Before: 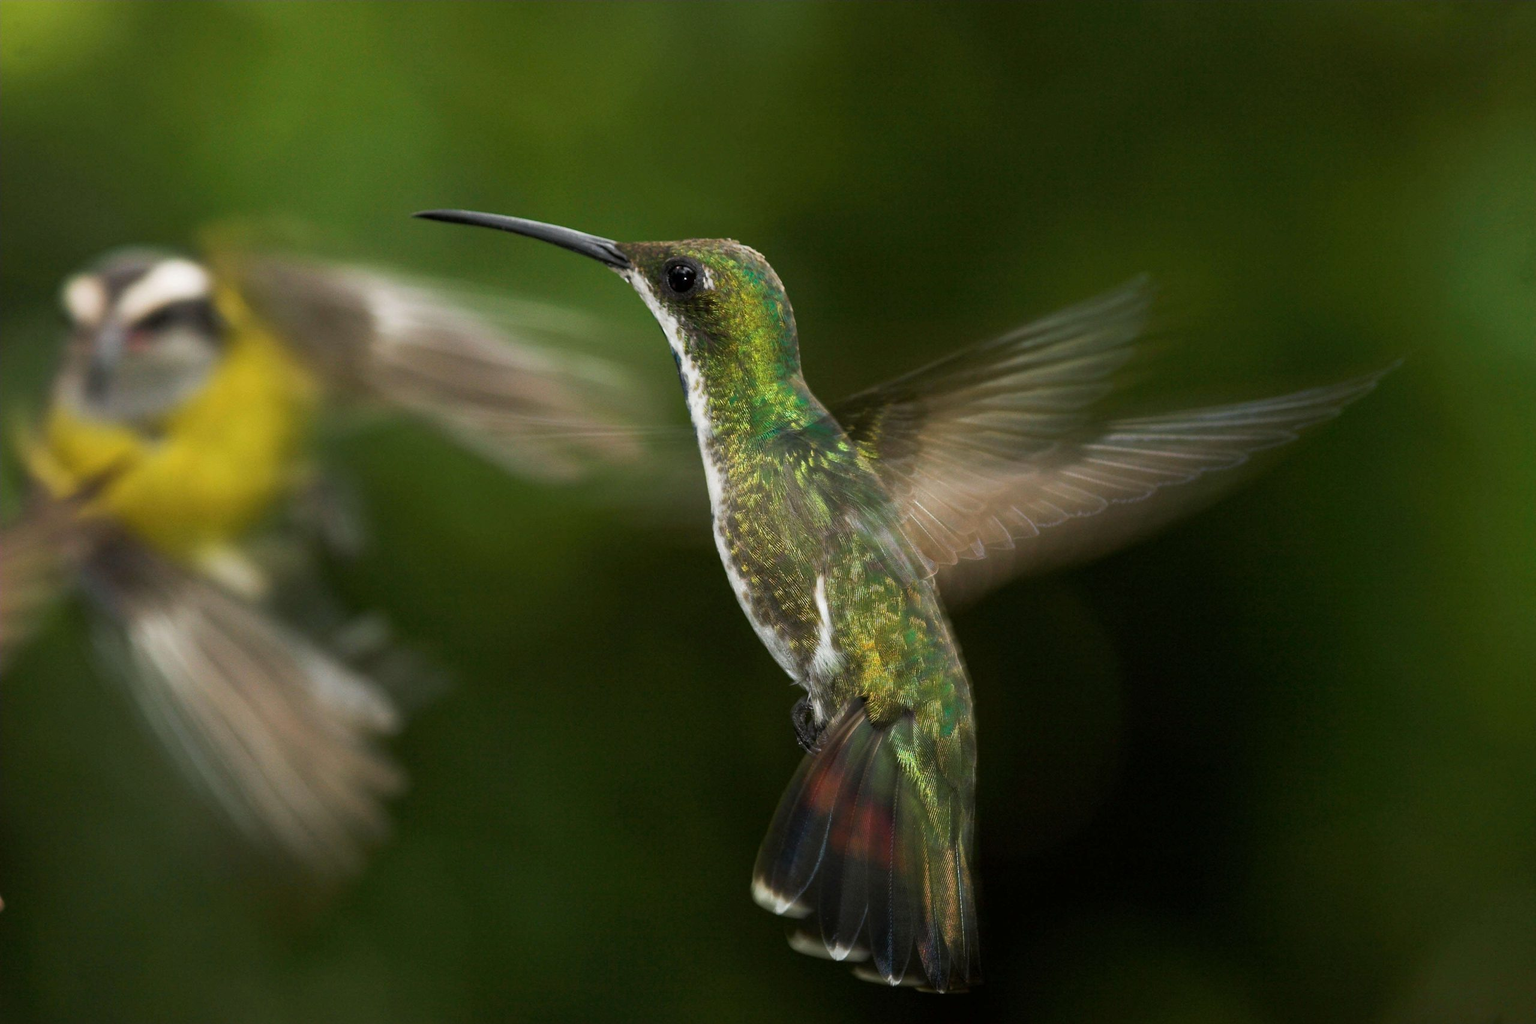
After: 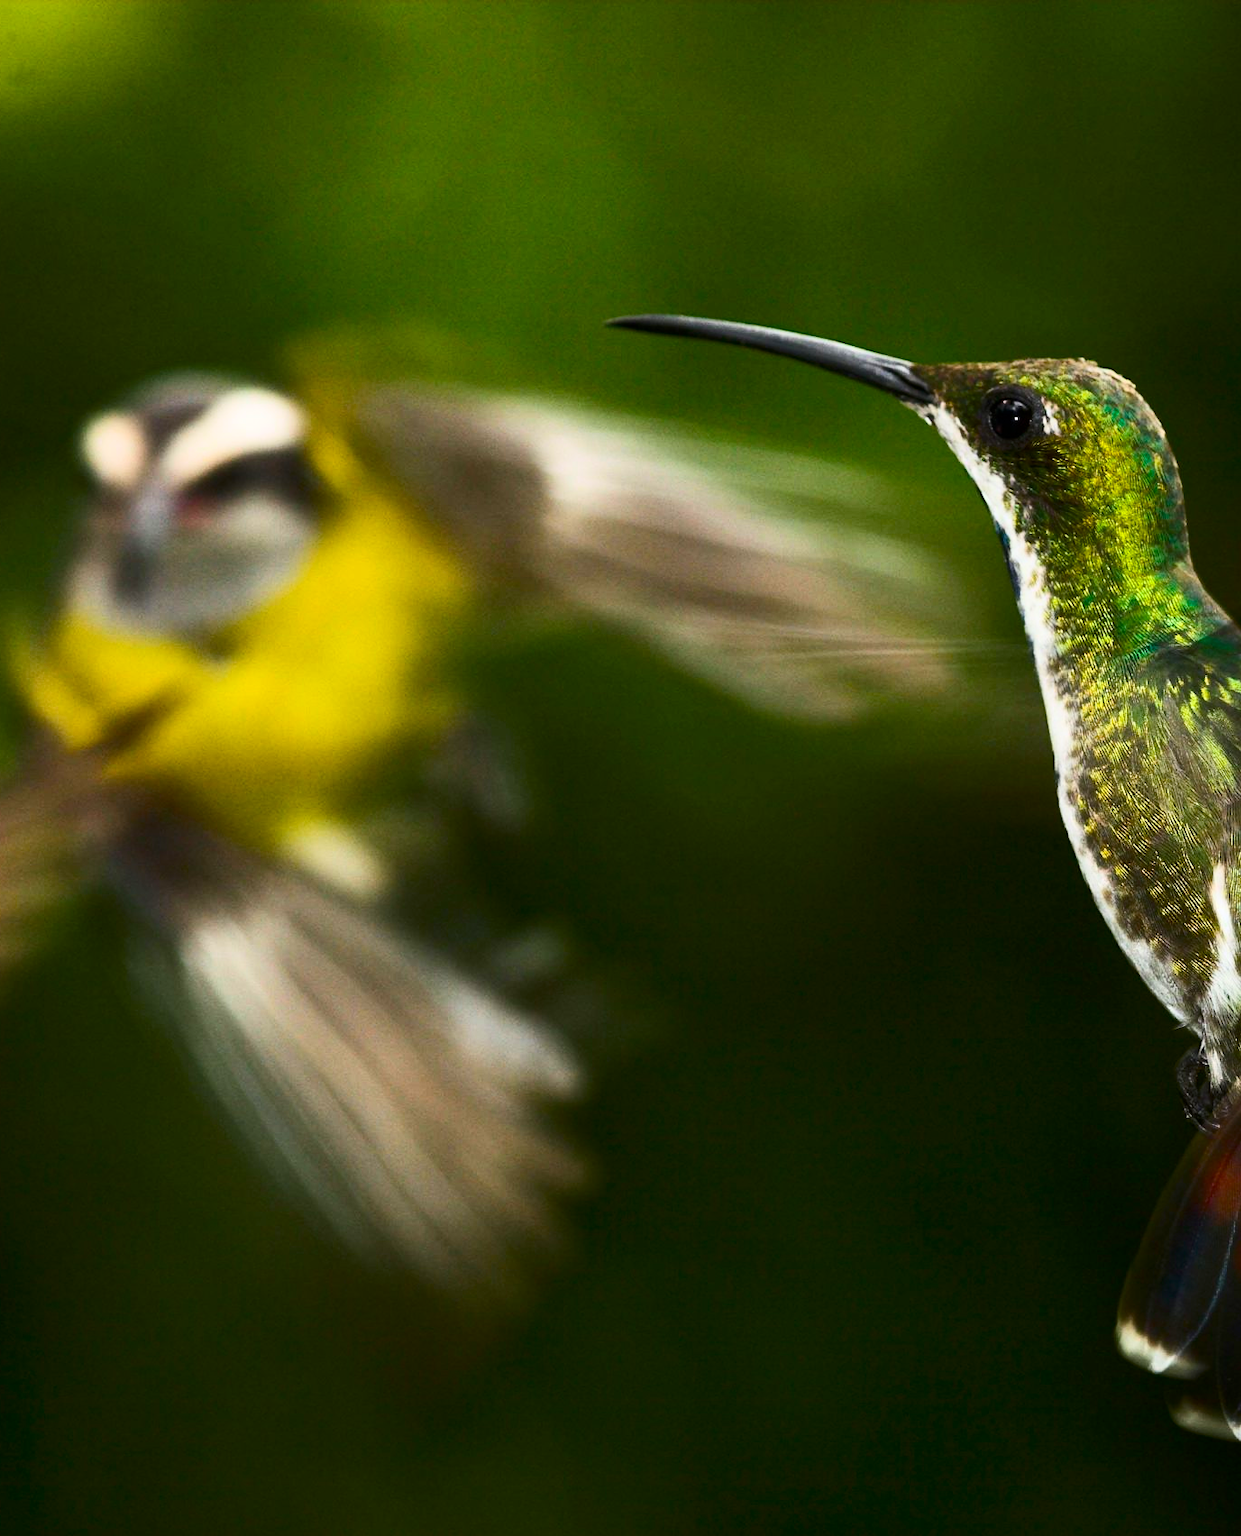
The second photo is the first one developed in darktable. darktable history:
color balance rgb: perceptual saturation grading › global saturation 40%, global vibrance 15%
contrast brightness saturation: contrast 0.39, brightness 0.1
crop: left 0.587%, right 45.588%, bottom 0.086%
